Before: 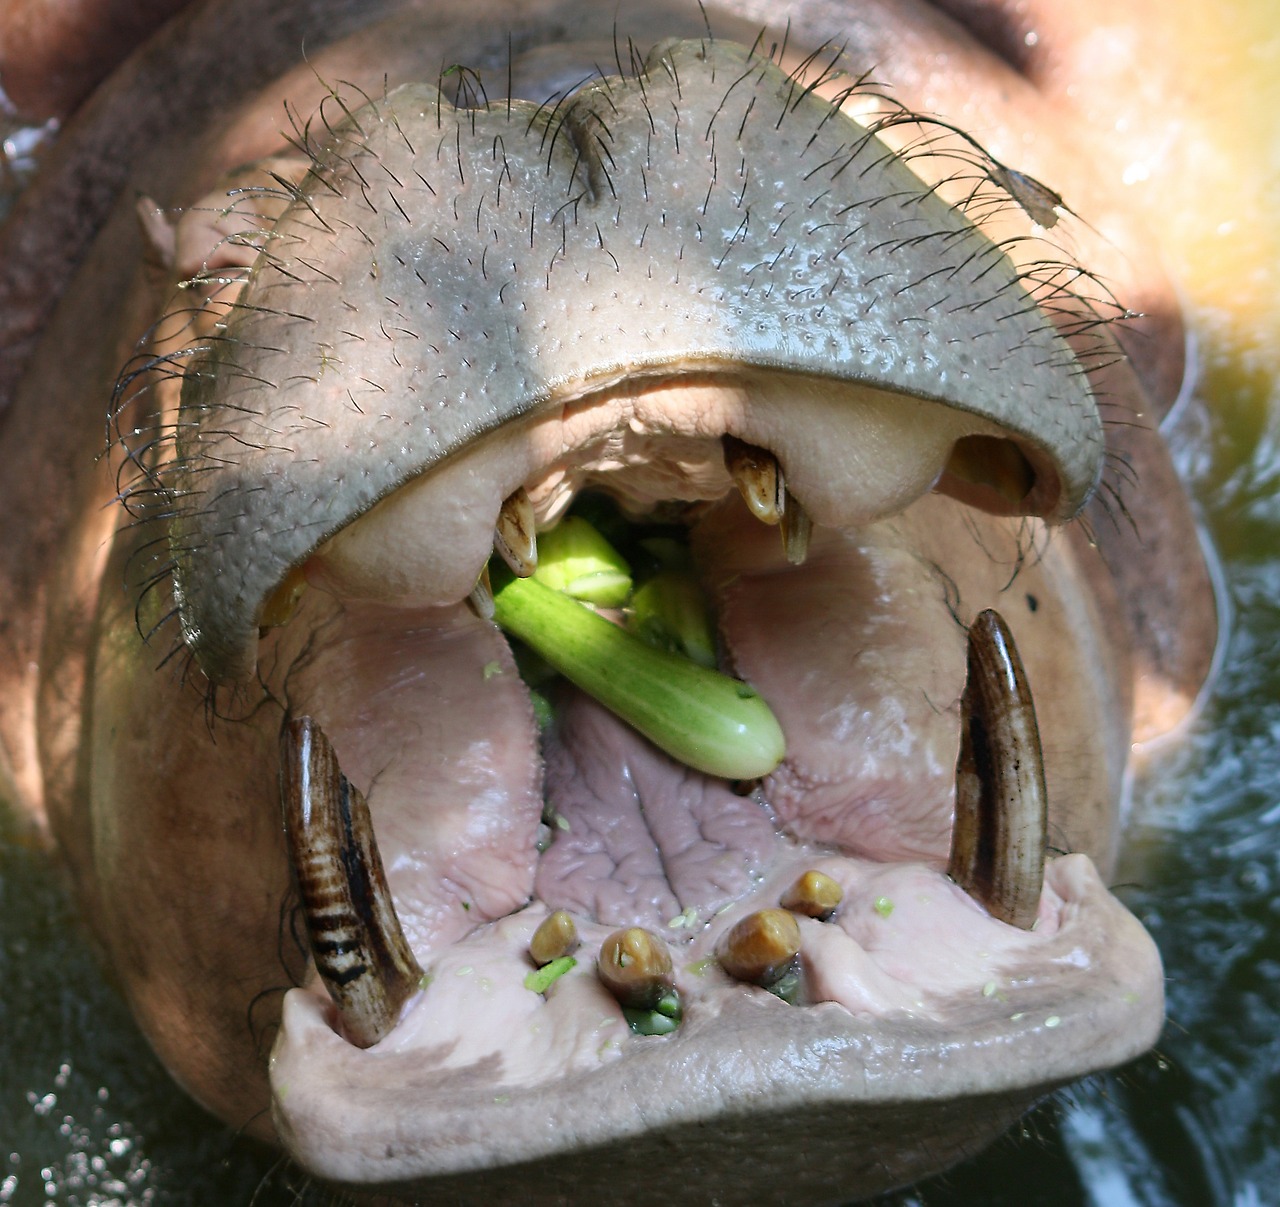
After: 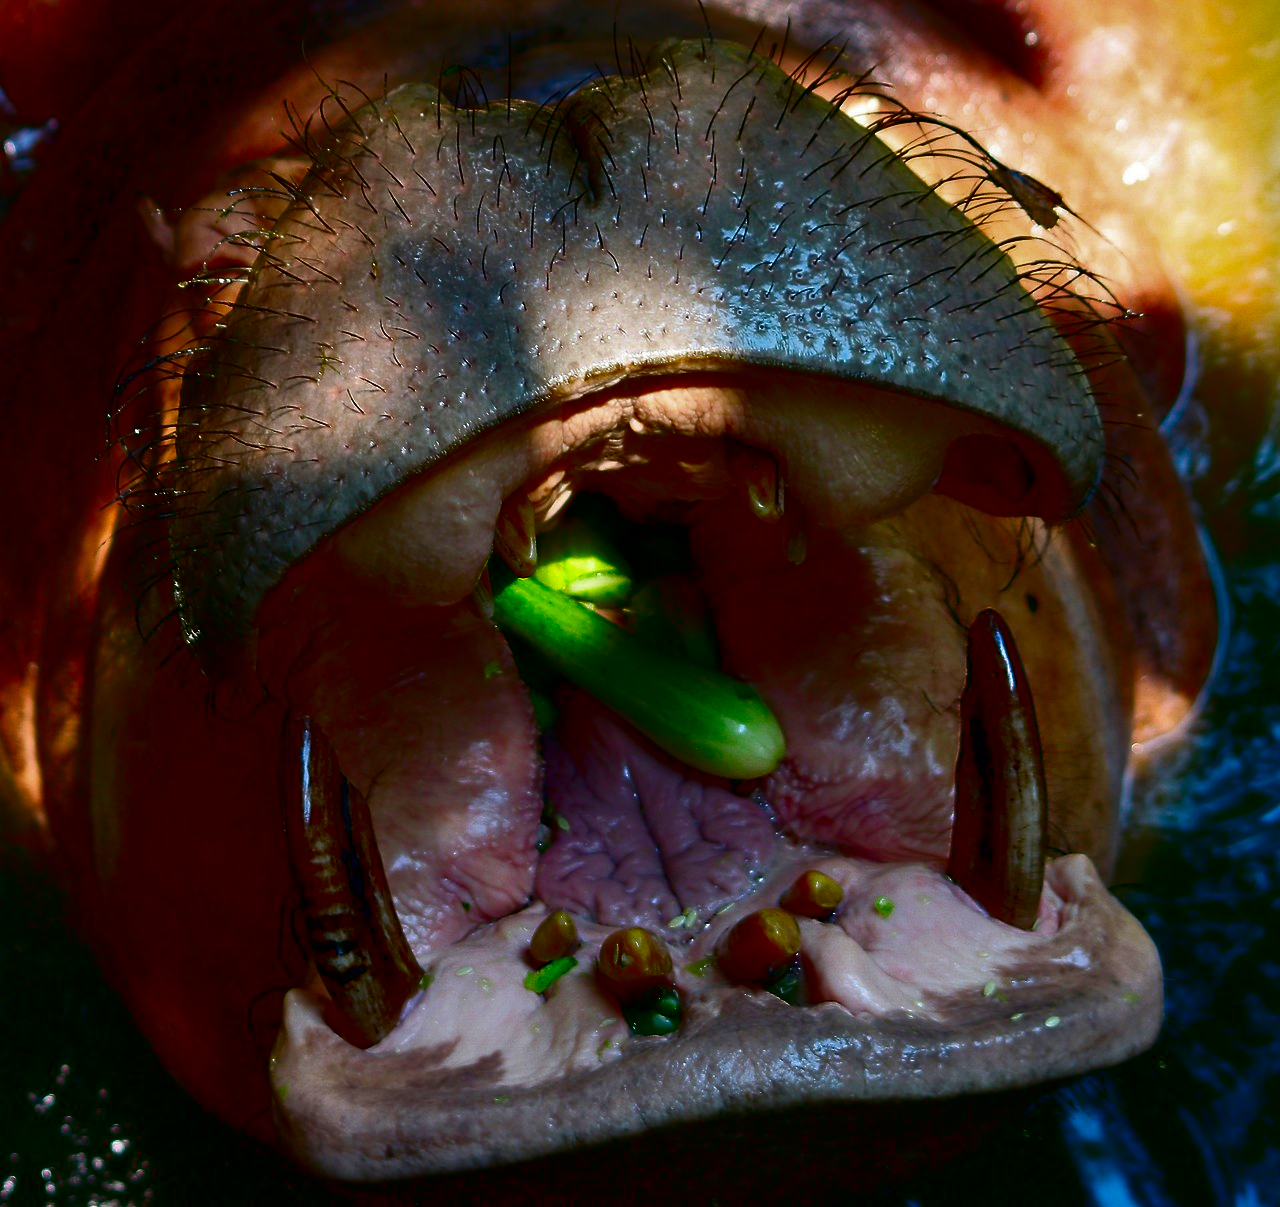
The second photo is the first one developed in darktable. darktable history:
contrast brightness saturation: brightness -0.988, saturation 0.998
shadows and highlights: shadows 22.93, highlights -48.69, soften with gaussian
